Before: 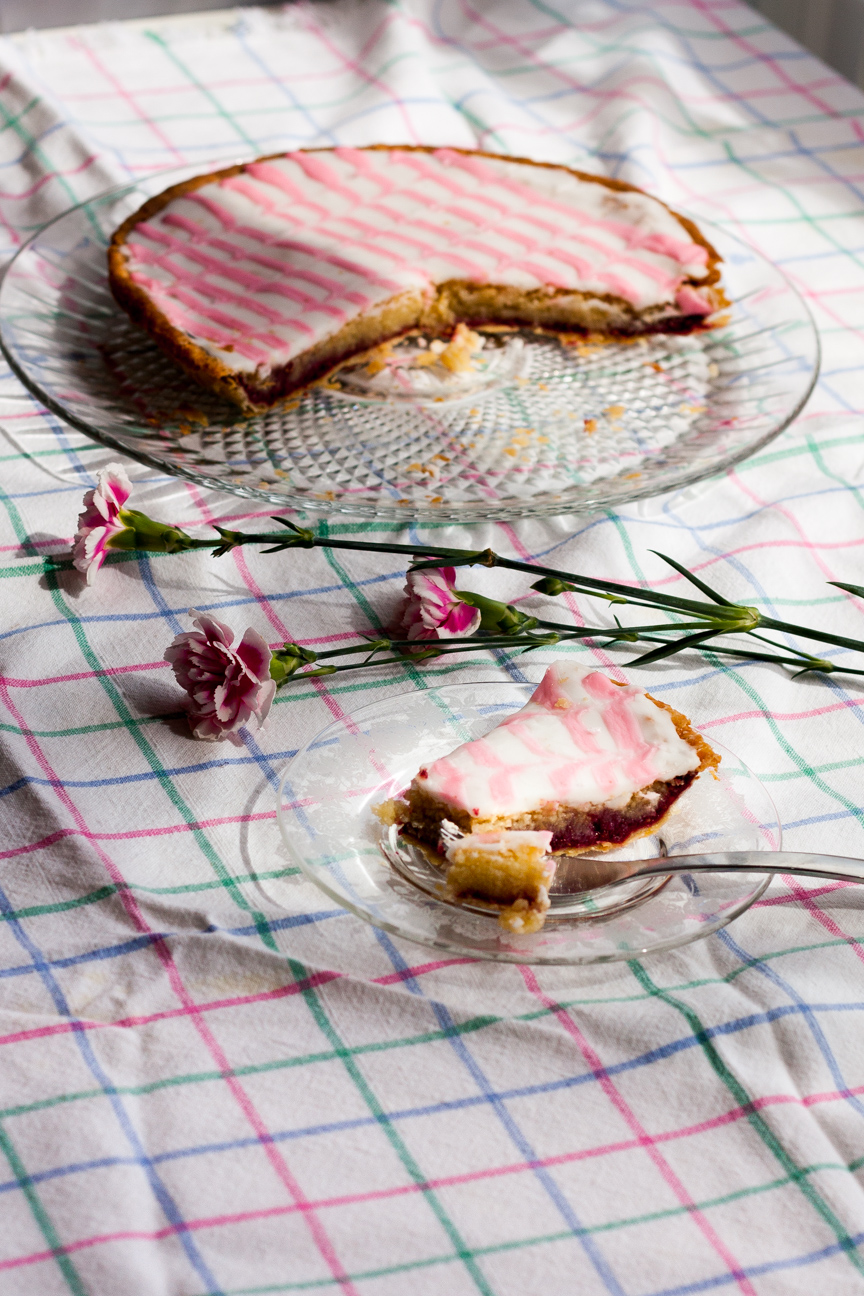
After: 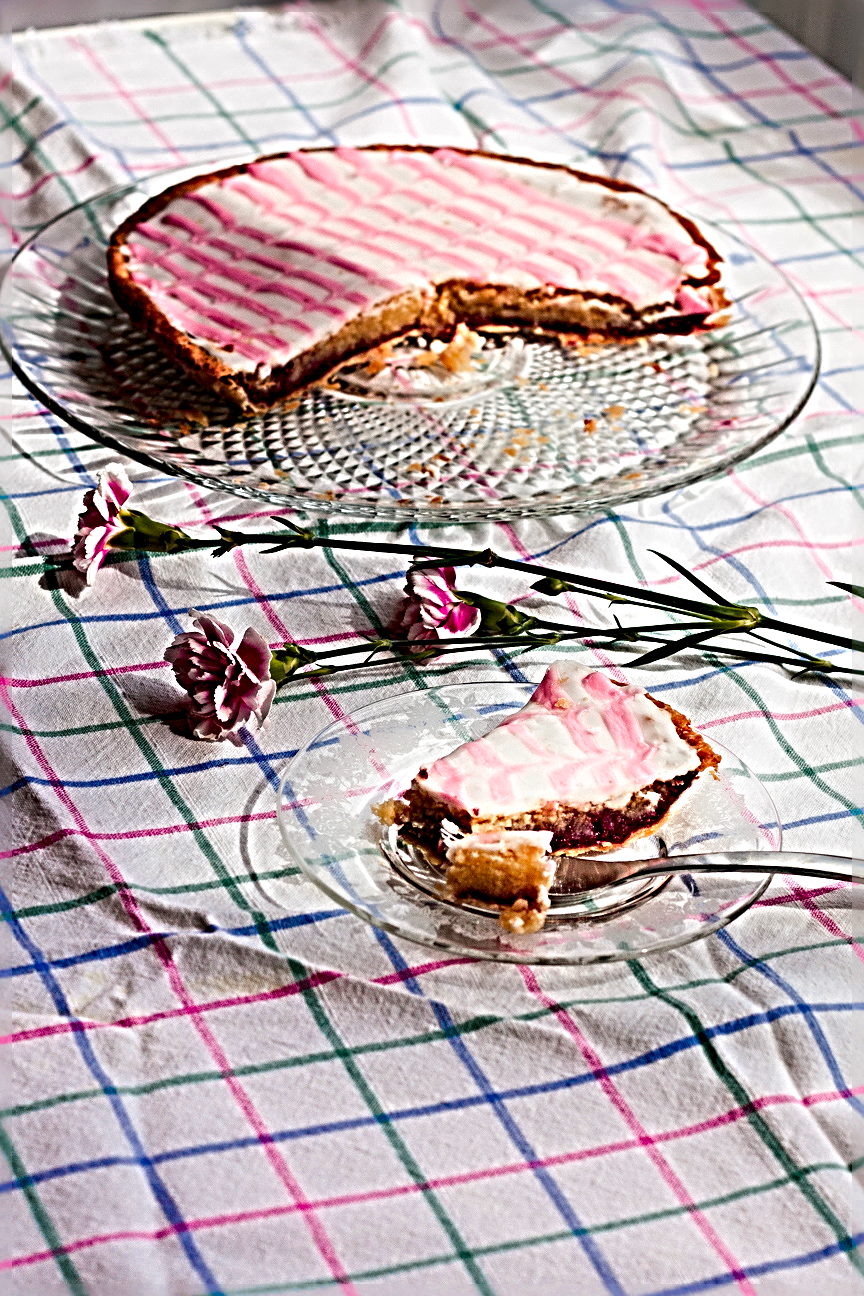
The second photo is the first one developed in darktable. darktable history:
sharpen: radius 6.28, amount 1.787, threshold 0.169
color zones: curves: ch0 [(0, 0.553) (0.123, 0.58) (0.23, 0.419) (0.468, 0.155) (0.605, 0.132) (0.723, 0.063) (0.833, 0.172) (0.921, 0.468)]; ch1 [(0.025, 0.645) (0.229, 0.584) (0.326, 0.551) (0.537, 0.446) (0.599, 0.911) (0.708, 1) (0.805, 0.944)]; ch2 [(0.086, 0.468) (0.254, 0.464) (0.638, 0.564) (0.702, 0.592) (0.768, 0.564)]
